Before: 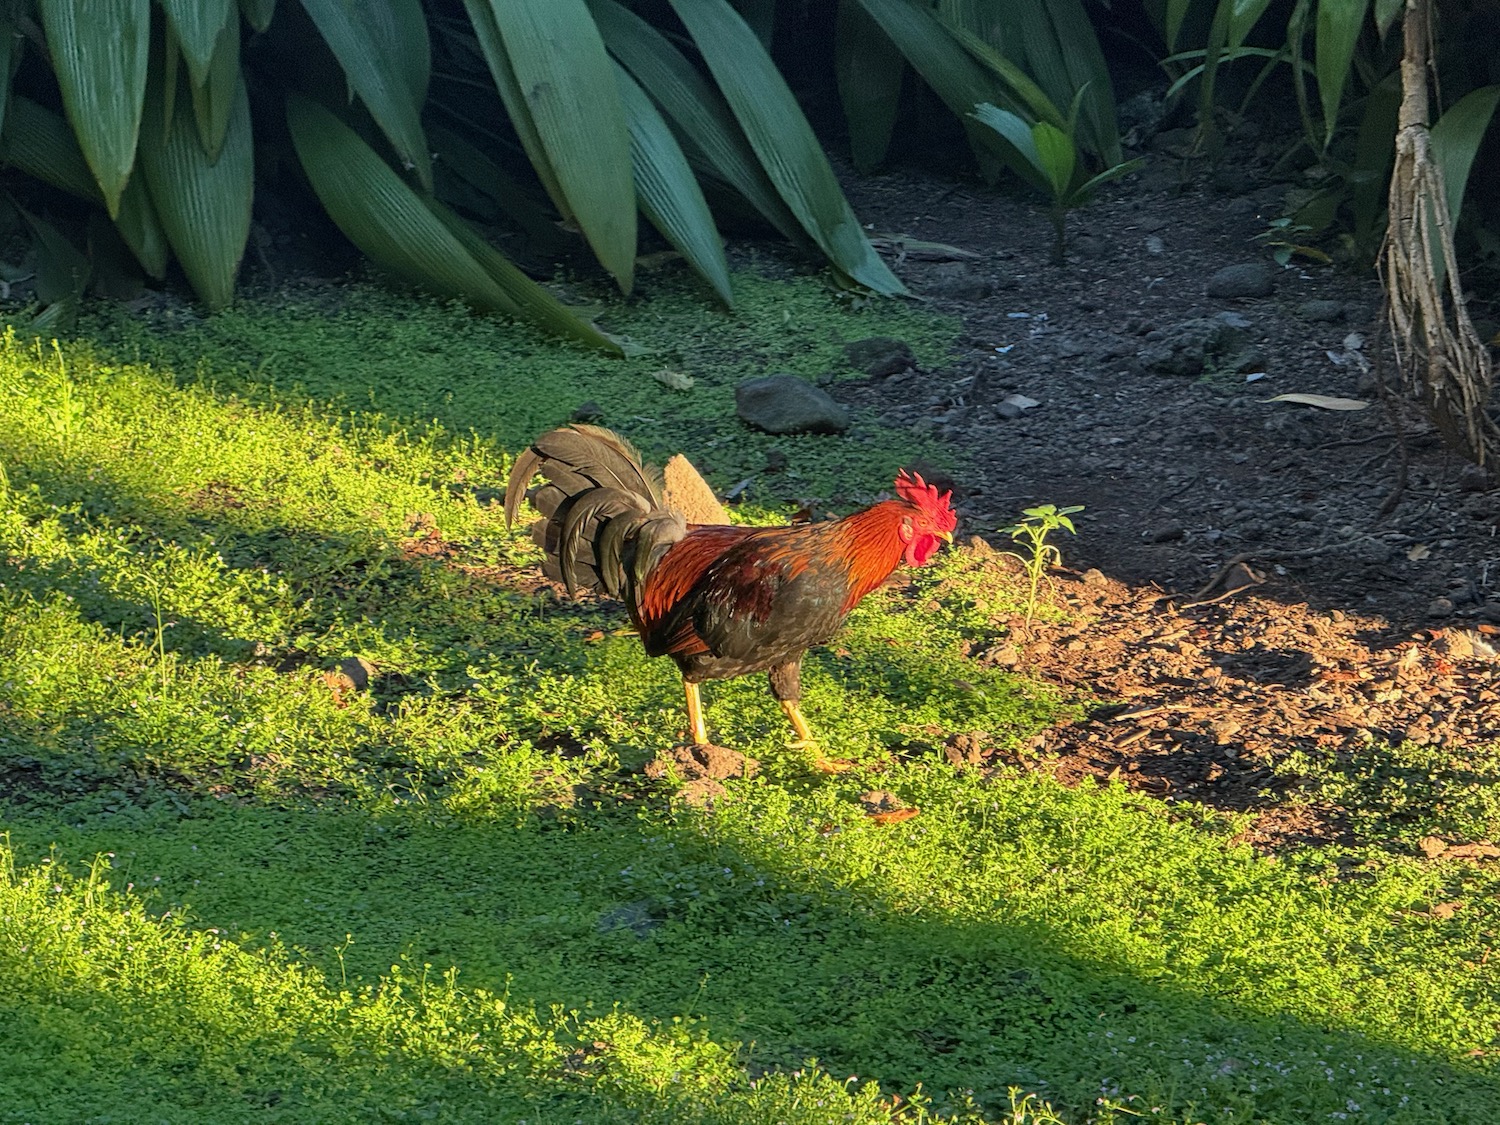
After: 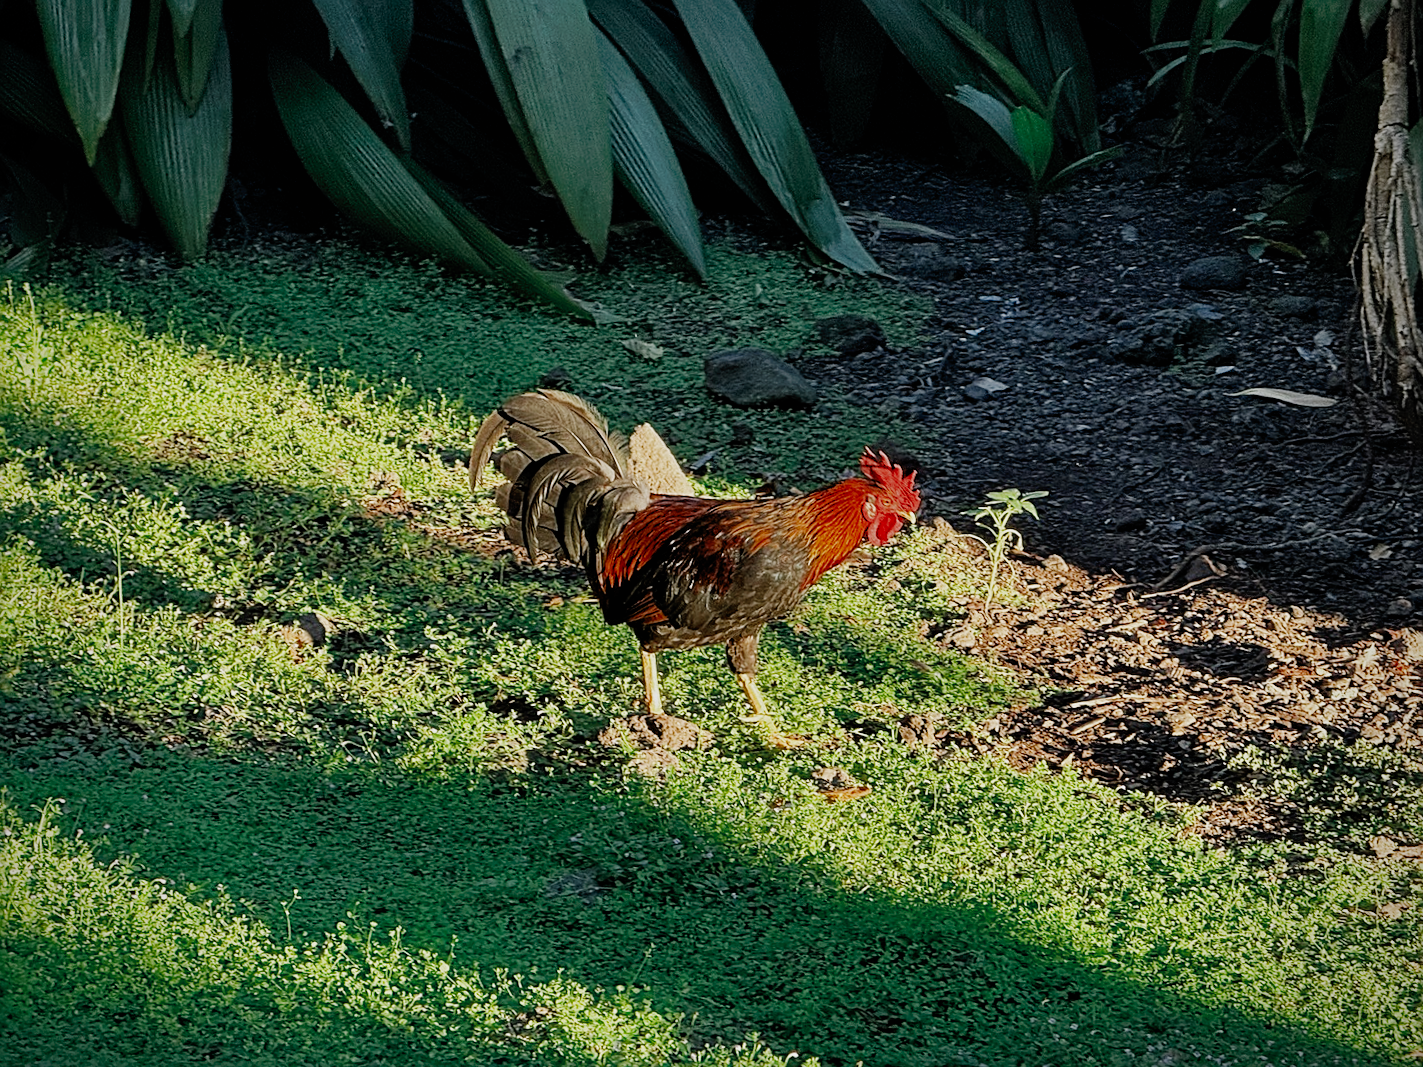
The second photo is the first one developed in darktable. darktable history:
crop and rotate: angle -2.34°
exposure: black level correction 0.002, exposure 0.297 EV, compensate exposure bias true, compensate highlight preservation false
sharpen: on, module defaults
vignetting: saturation 0.003, unbound false
tone curve: curves: ch0 [(0, 0) (0.003, 0.004) (0.011, 0.008) (0.025, 0.012) (0.044, 0.02) (0.069, 0.028) (0.1, 0.034) (0.136, 0.059) (0.177, 0.1) (0.224, 0.151) (0.277, 0.203) (0.335, 0.266) (0.399, 0.344) (0.468, 0.414) (0.543, 0.507) (0.623, 0.602) (0.709, 0.704) (0.801, 0.804) (0.898, 0.927) (1, 1)], preserve colors none
filmic rgb: black relative exposure -7.65 EV, white relative exposure 4.56 EV, hardness 3.61, add noise in highlights 0.001, preserve chrominance no, color science v3 (2019), use custom middle-gray values true, contrast in highlights soft
color zones: curves: ch0 [(0, 0.5) (0.125, 0.4) (0.25, 0.5) (0.375, 0.4) (0.5, 0.4) (0.625, 0.35) (0.75, 0.35) (0.875, 0.5)]; ch1 [(0, 0.35) (0.125, 0.45) (0.25, 0.35) (0.375, 0.35) (0.5, 0.35) (0.625, 0.35) (0.75, 0.45) (0.875, 0.35)]; ch2 [(0, 0.6) (0.125, 0.5) (0.25, 0.5) (0.375, 0.6) (0.5, 0.6) (0.625, 0.5) (0.75, 0.5) (0.875, 0.5)]
